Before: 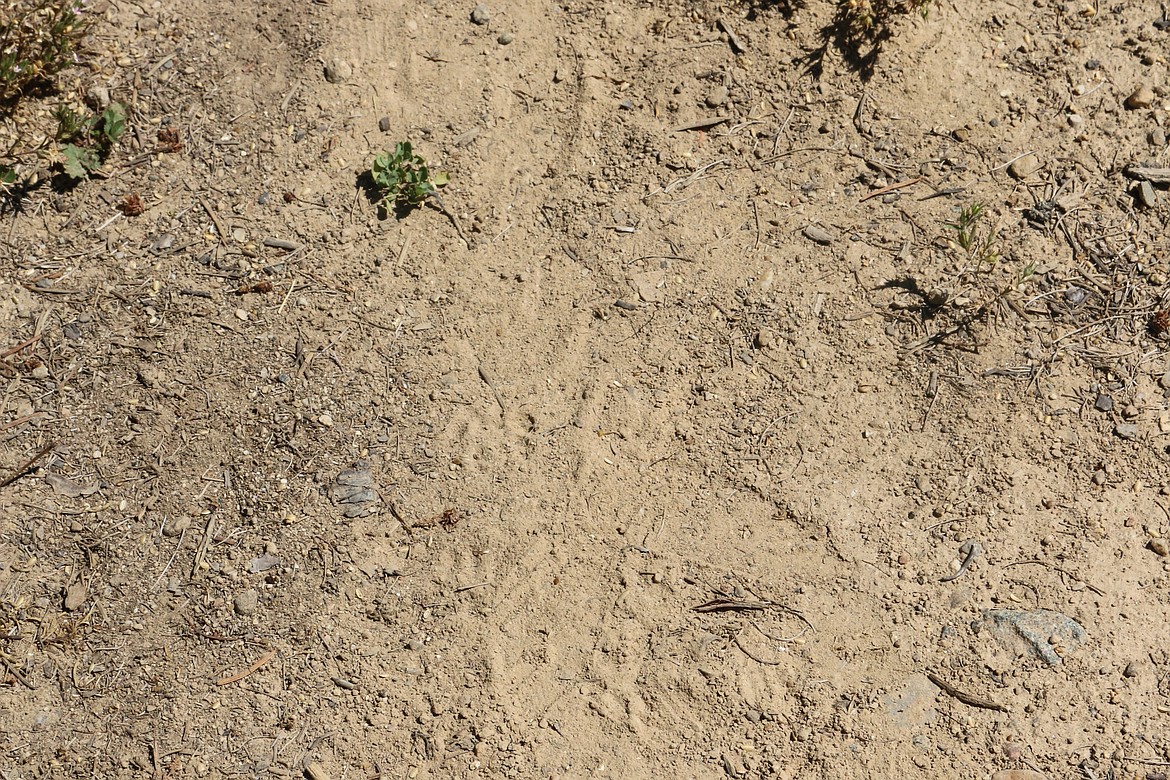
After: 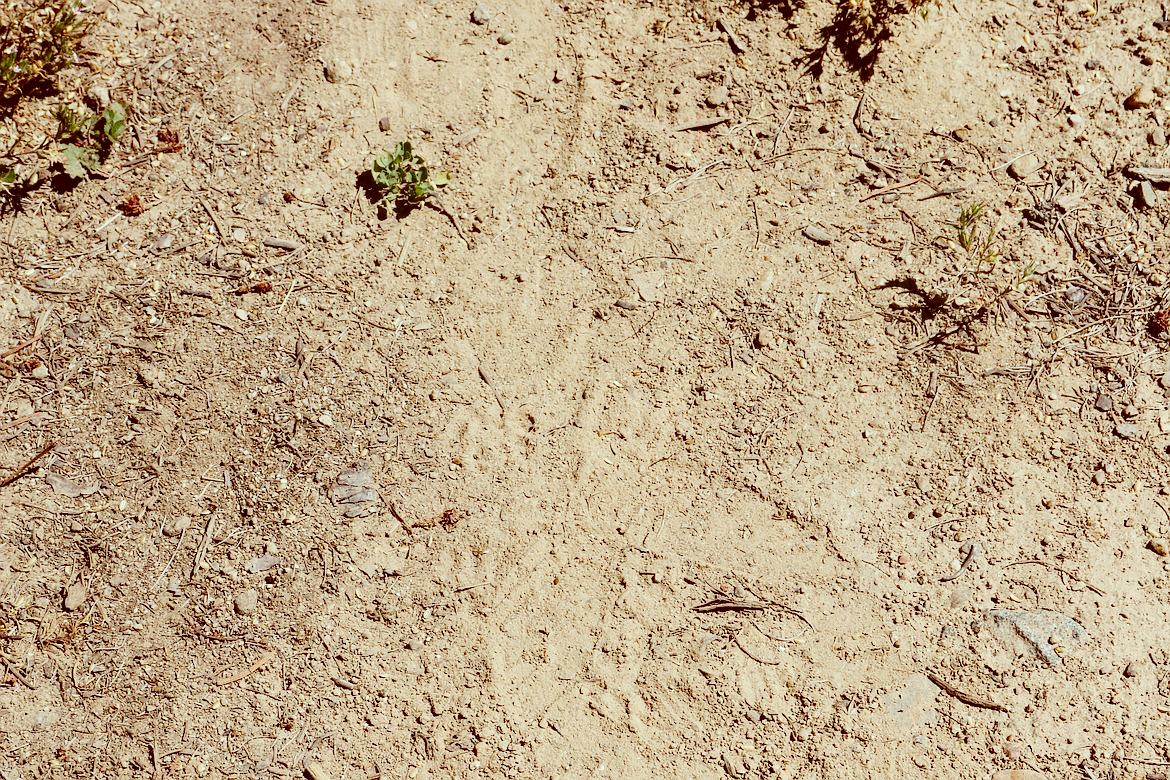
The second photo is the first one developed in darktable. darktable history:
tone curve: curves: ch0 [(0, 0) (0.003, 0.002) (0.011, 0.007) (0.025, 0.014) (0.044, 0.023) (0.069, 0.033) (0.1, 0.052) (0.136, 0.081) (0.177, 0.134) (0.224, 0.205) (0.277, 0.296) (0.335, 0.401) (0.399, 0.501) (0.468, 0.589) (0.543, 0.658) (0.623, 0.738) (0.709, 0.804) (0.801, 0.871) (0.898, 0.93) (1, 1)], preserve colors none
color correction: highlights a* -7.23, highlights b* -0.161, shadows a* 20.08, shadows b* 11.73
